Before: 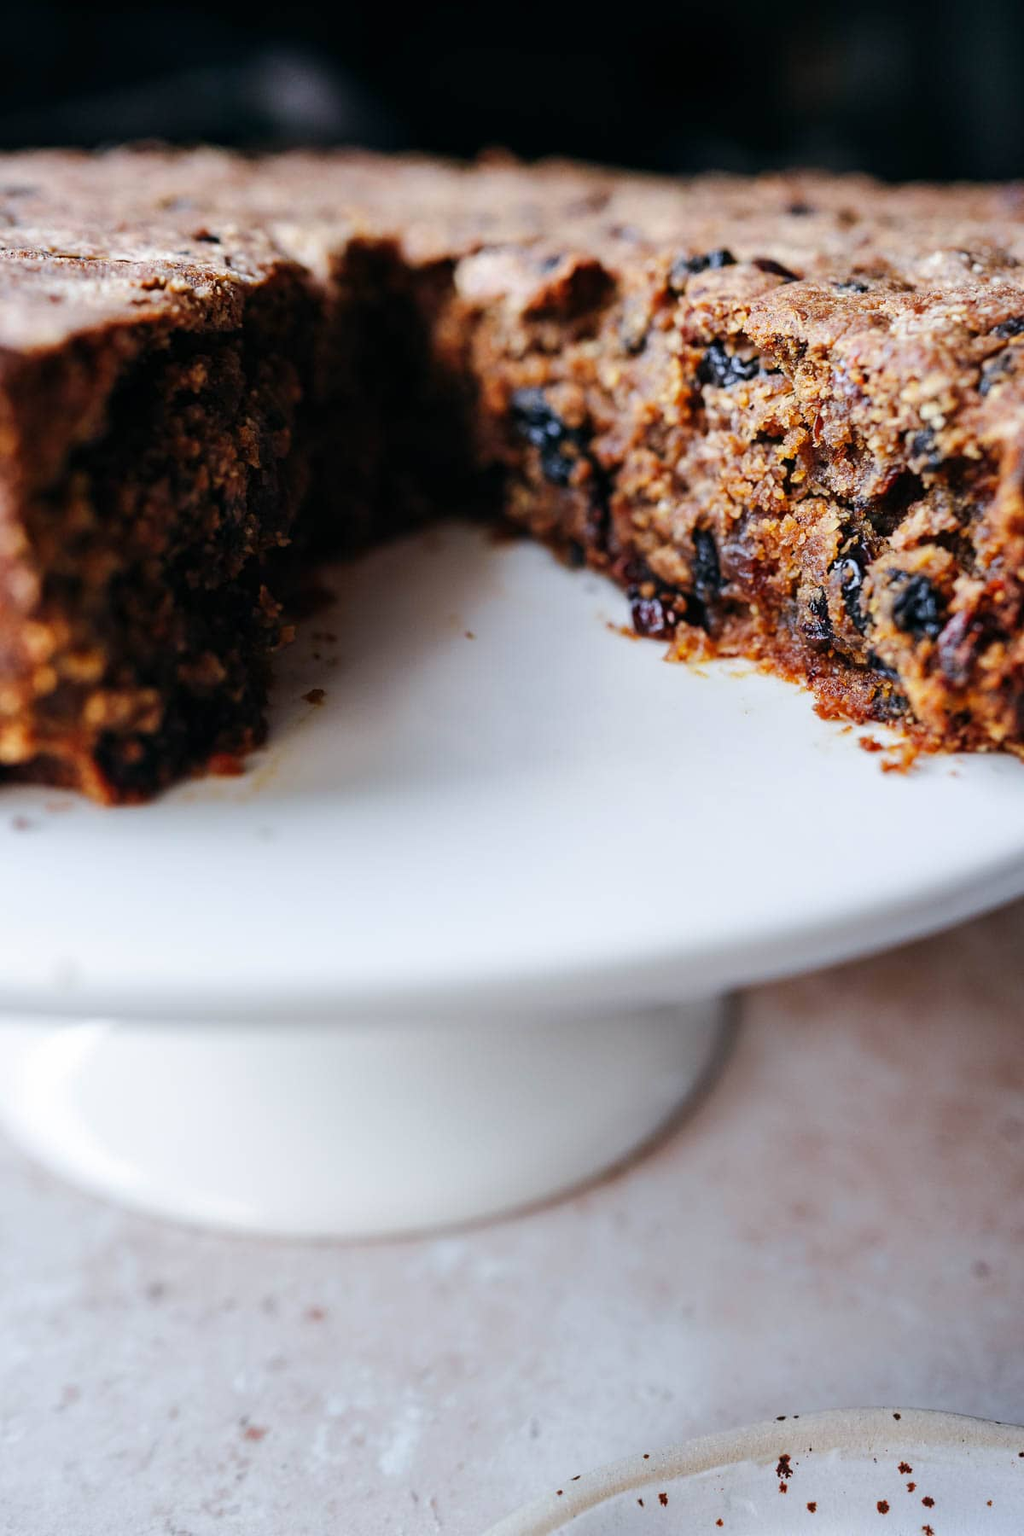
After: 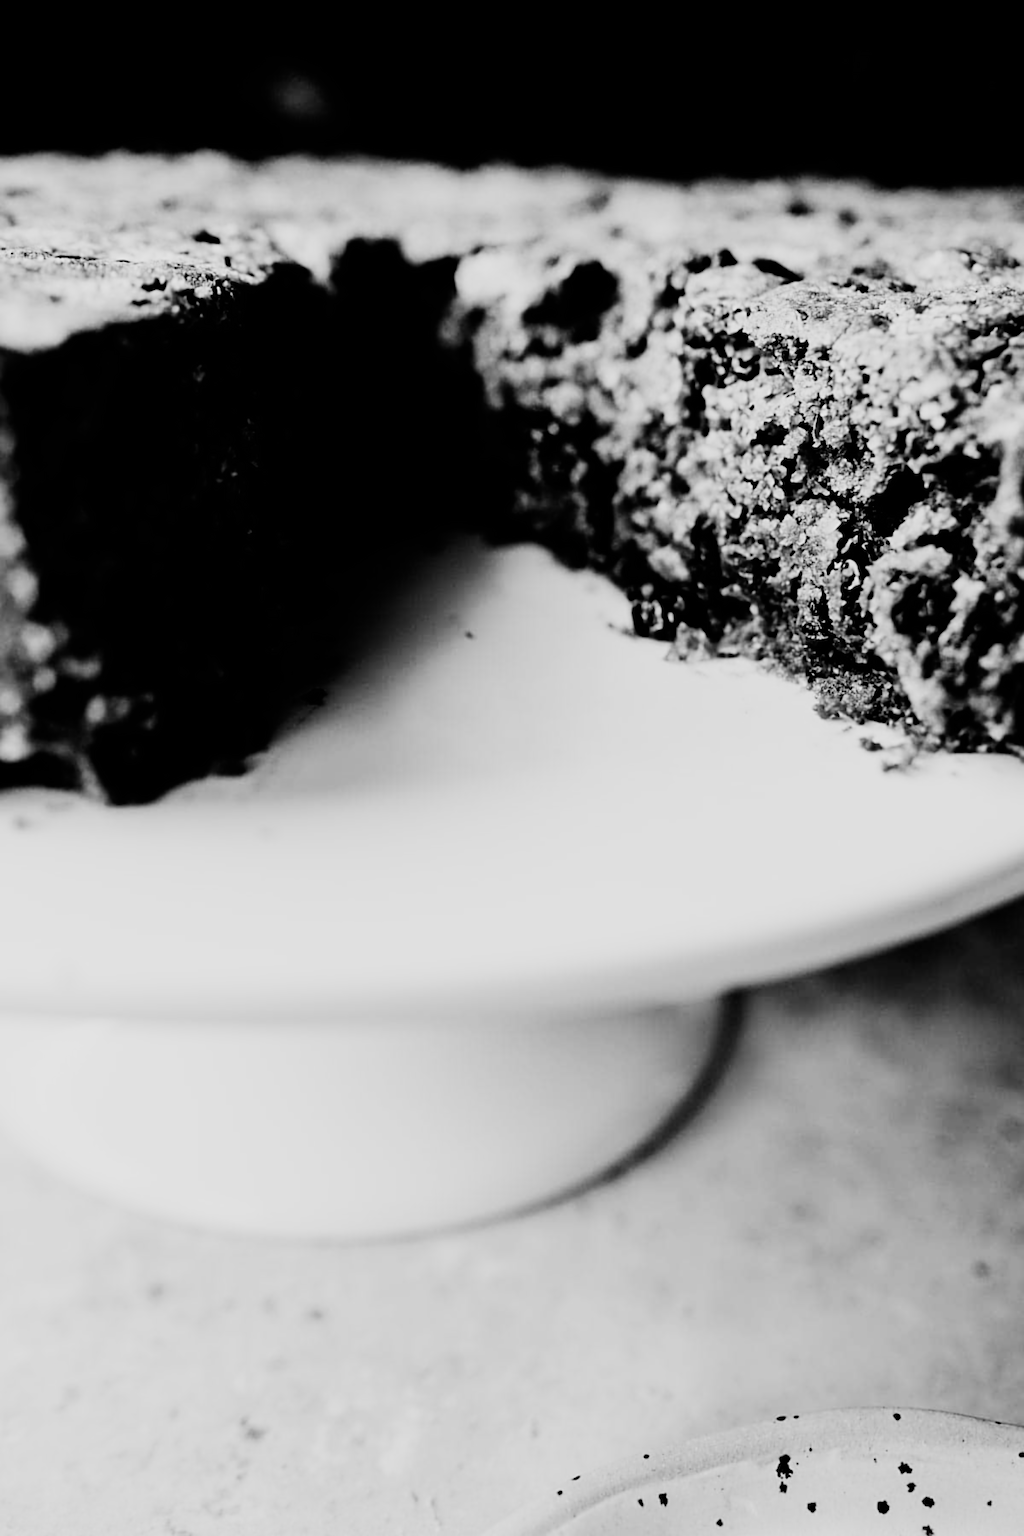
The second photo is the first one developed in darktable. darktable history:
sharpen: on, module defaults
color calibration: illuminant custom, x 0.39, y 0.392, temperature 3856.94 K
filmic rgb: black relative exposure -5 EV, hardness 2.88, contrast 1.3, highlights saturation mix -30%
lowpass: radius 0.76, contrast 1.56, saturation 0, unbound 0
